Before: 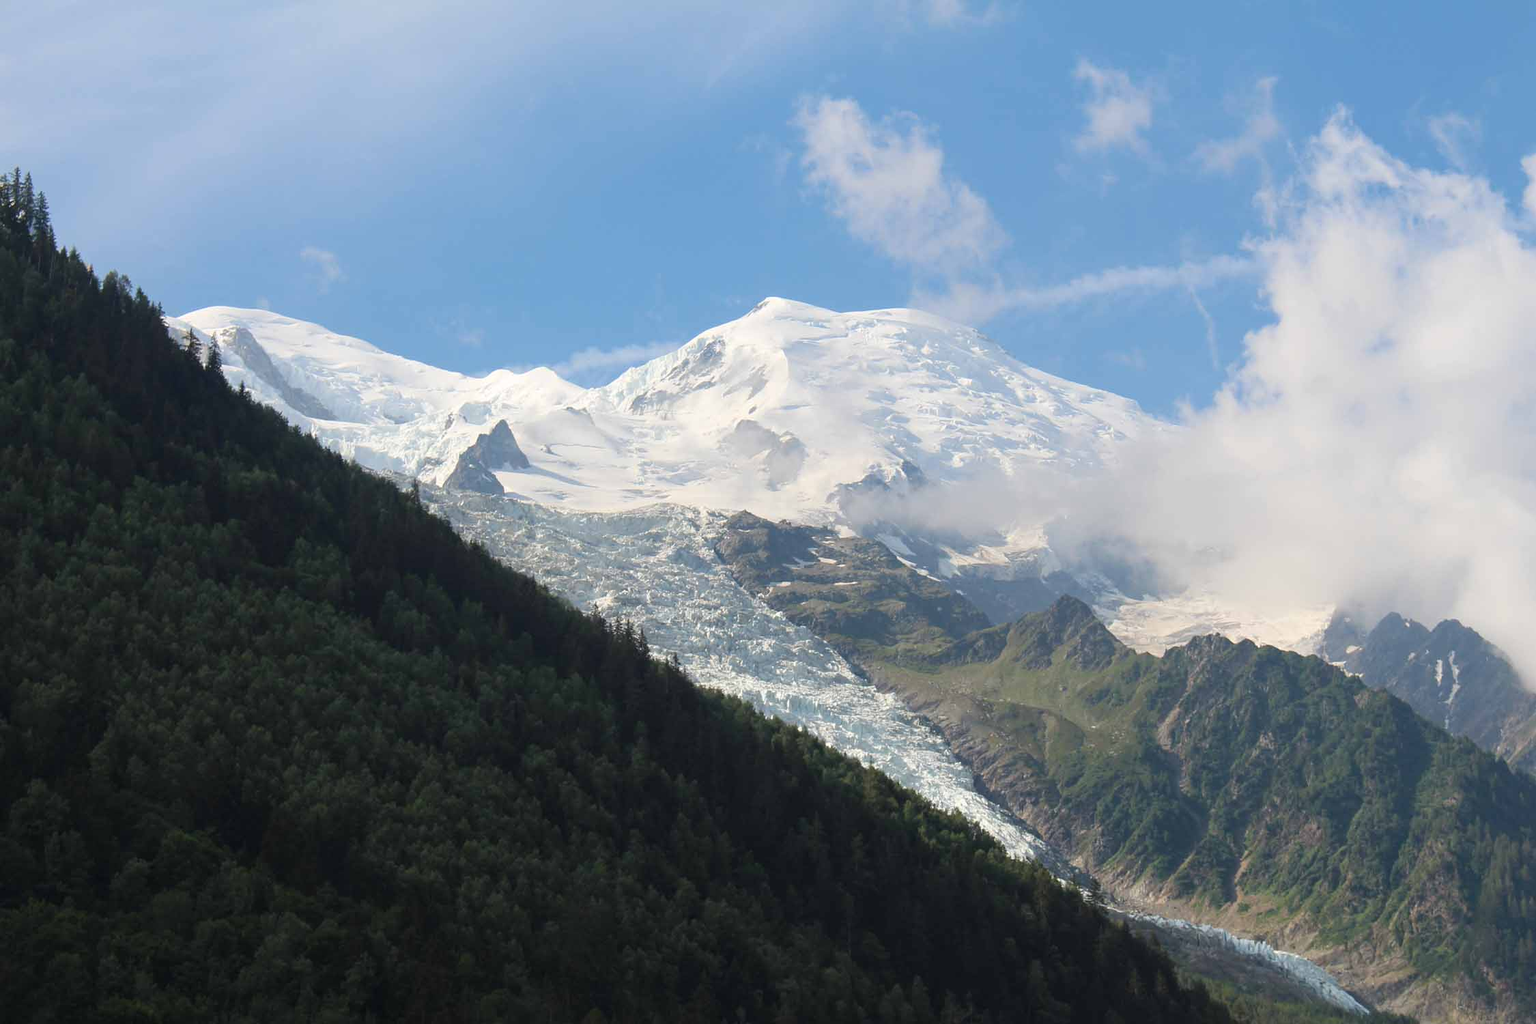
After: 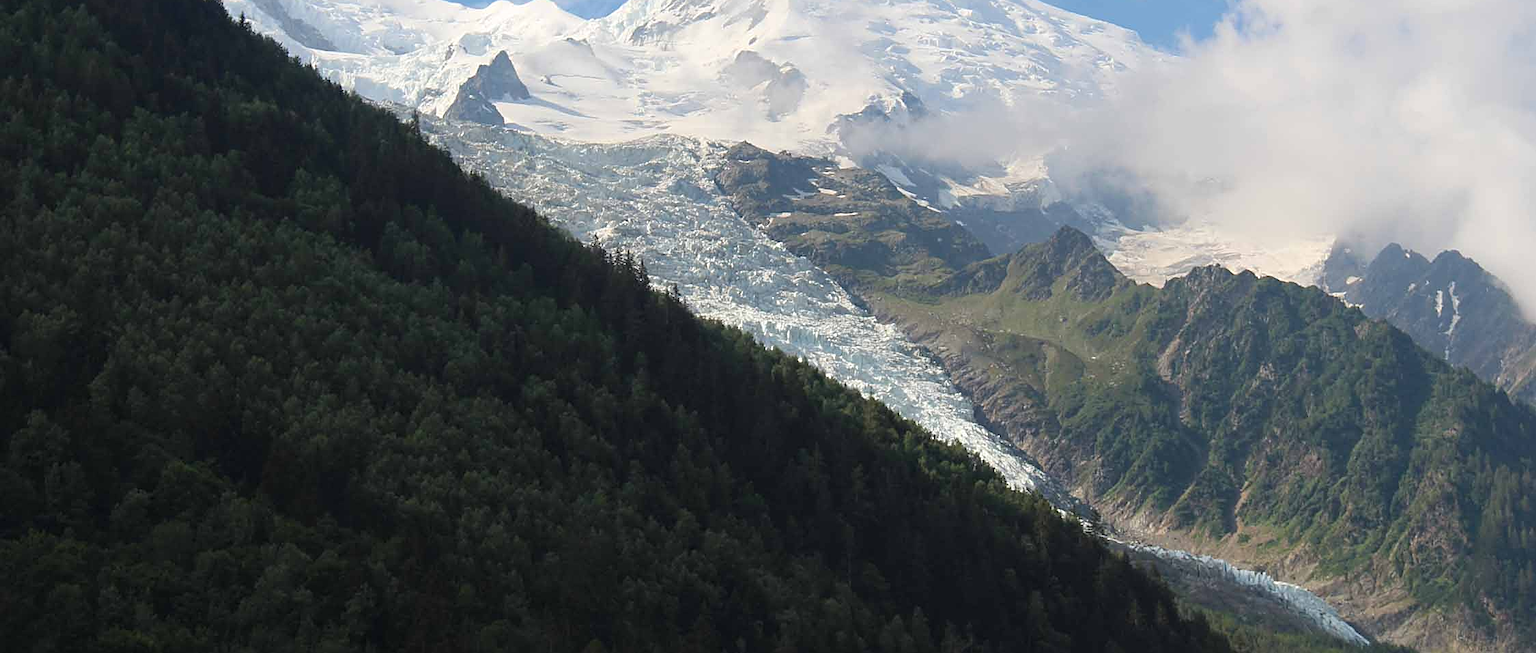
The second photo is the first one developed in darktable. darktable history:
crop and rotate: top 36.13%
sharpen: on, module defaults
